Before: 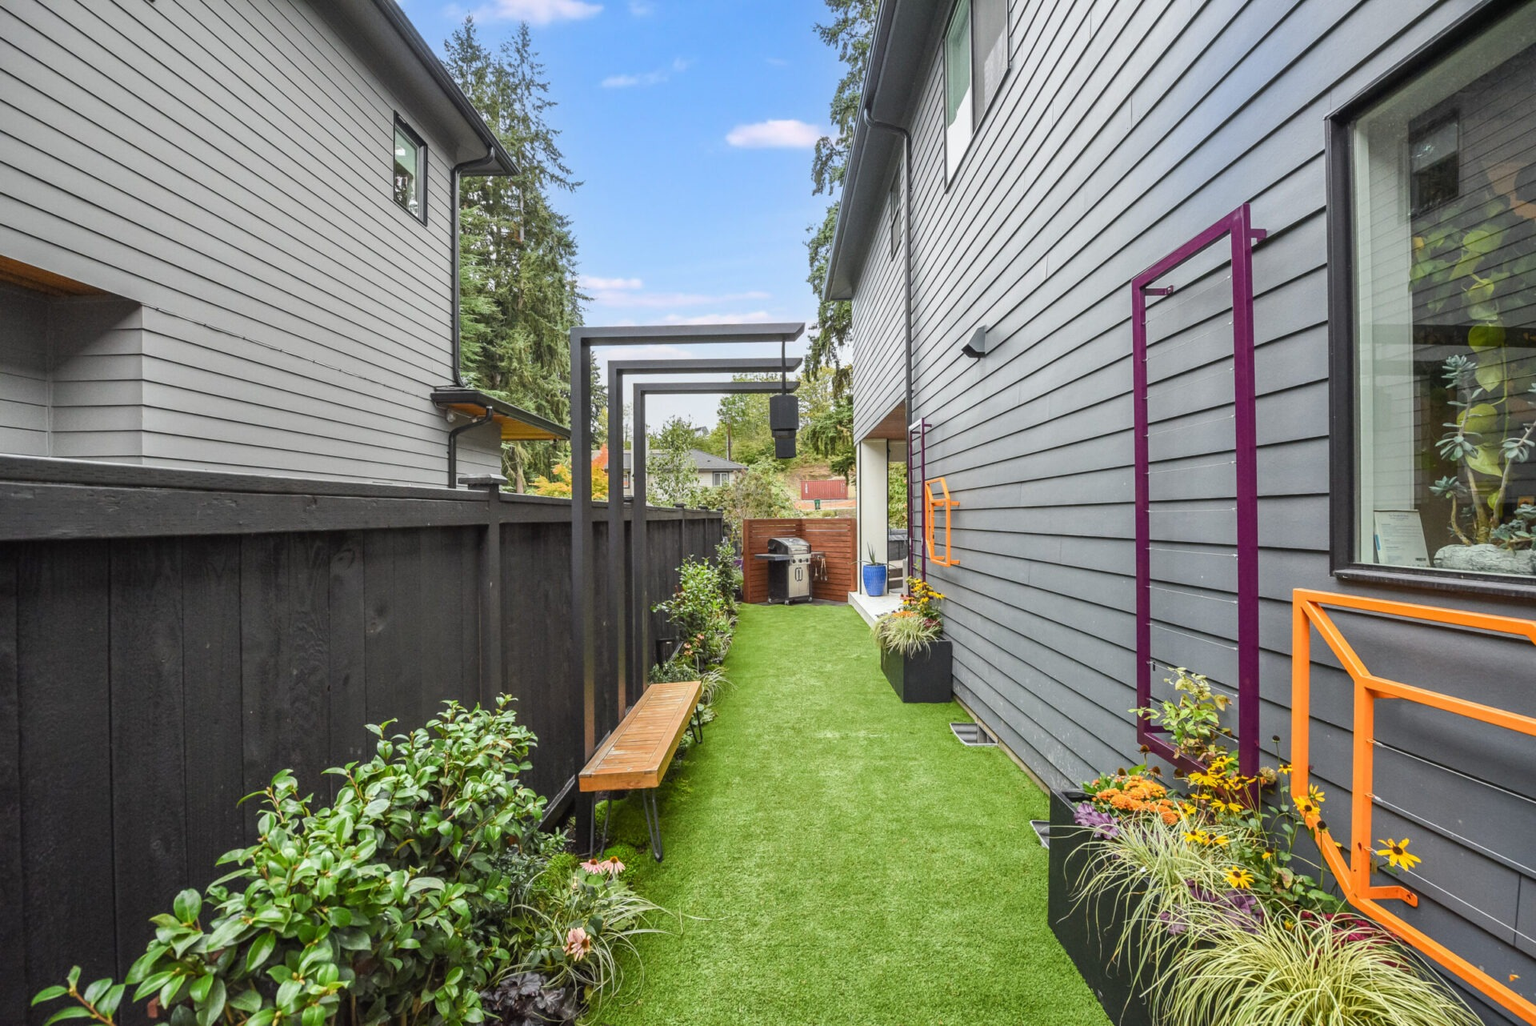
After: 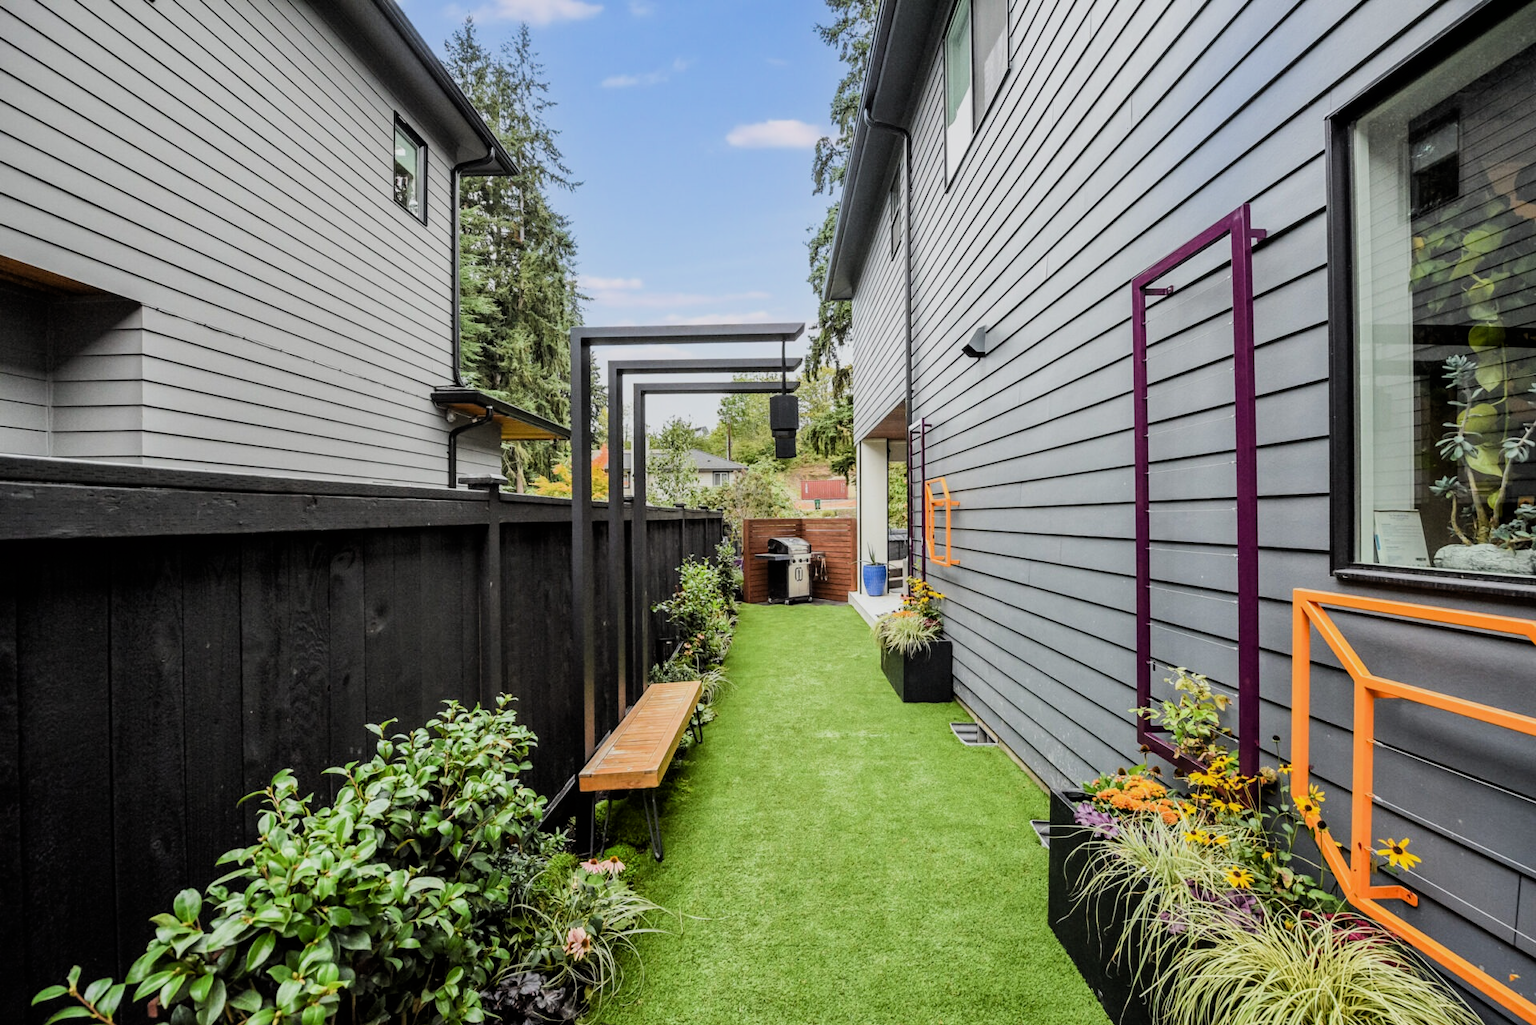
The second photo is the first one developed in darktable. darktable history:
exposure: black level correction 0.002, compensate exposure bias true, compensate highlight preservation false
filmic rgb: black relative exposure -5.09 EV, white relative exposure 3.96 EV, hardness 2.89, contrast 1.299, highlights saturation mix -11.08%
